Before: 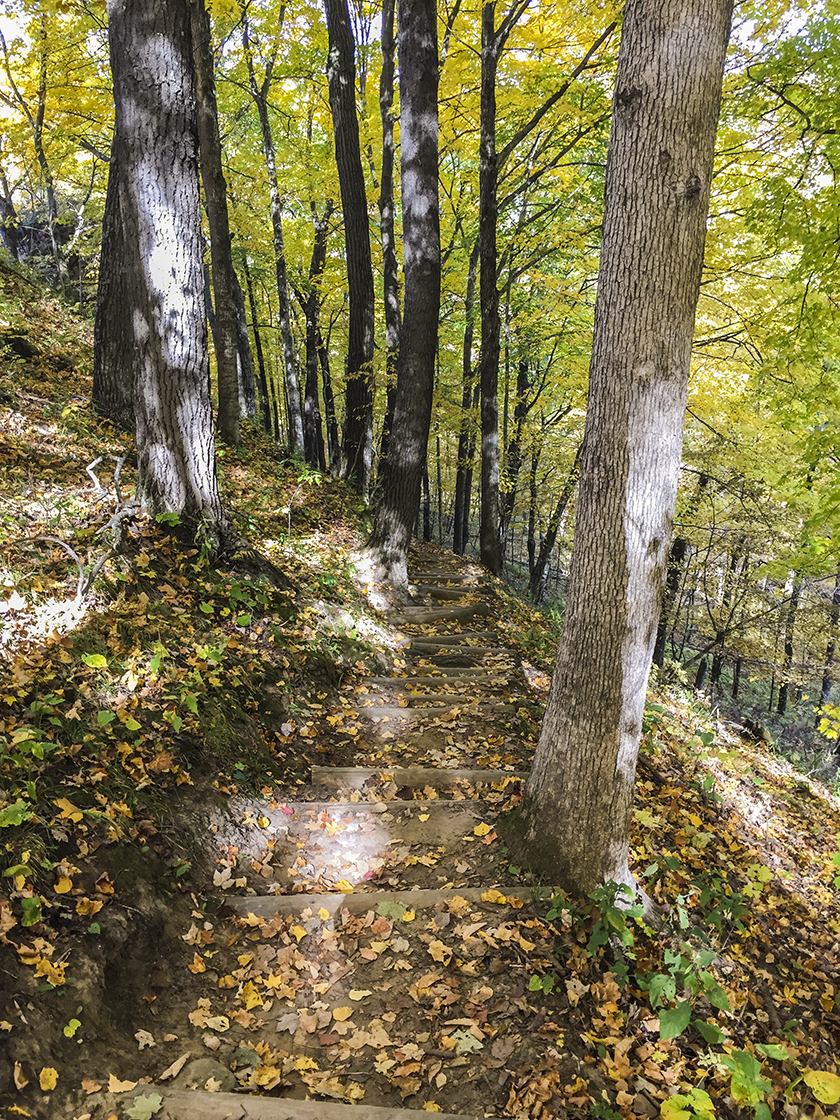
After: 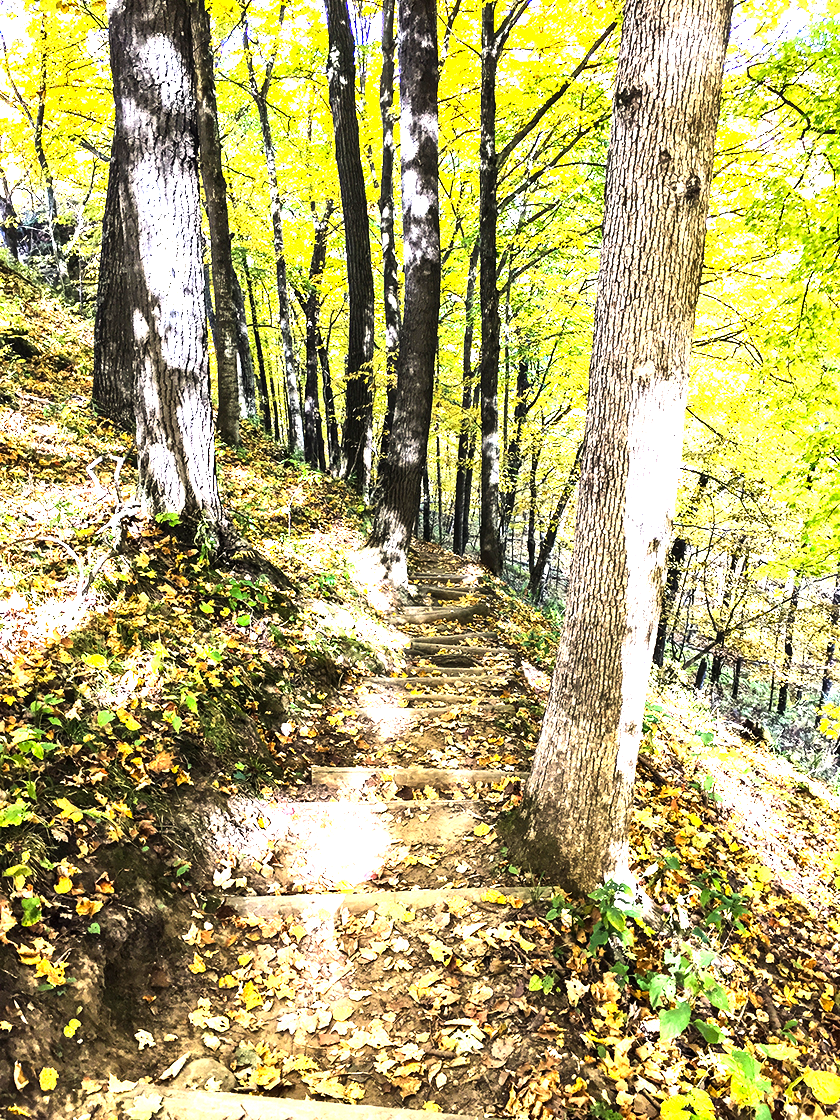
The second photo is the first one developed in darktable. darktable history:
exposure: black level correction 0, exposure 1.2 EV, compensate exposure bias true, compensate highlight preservation false
base curve: curves: ch0 [(0, 0) (0.472, 0.508) (1, 1)]
tone equalizer: -8 EV -1.08 EV, -7 EV -1.01 EV, -6 EV -0.867 EV, -5 EV -0.578 EV, -3 EV 0.578 EV, -2 EV 0.867 EV, -1 EV 1.01 EV, +0 EV 1.08 EV, edges refinement/feathering 500, mask exposure compensation -1.57 EV, preserve details no
shadows and highlights: shadows 37.27, highlights -28.18, soften with gaussian
